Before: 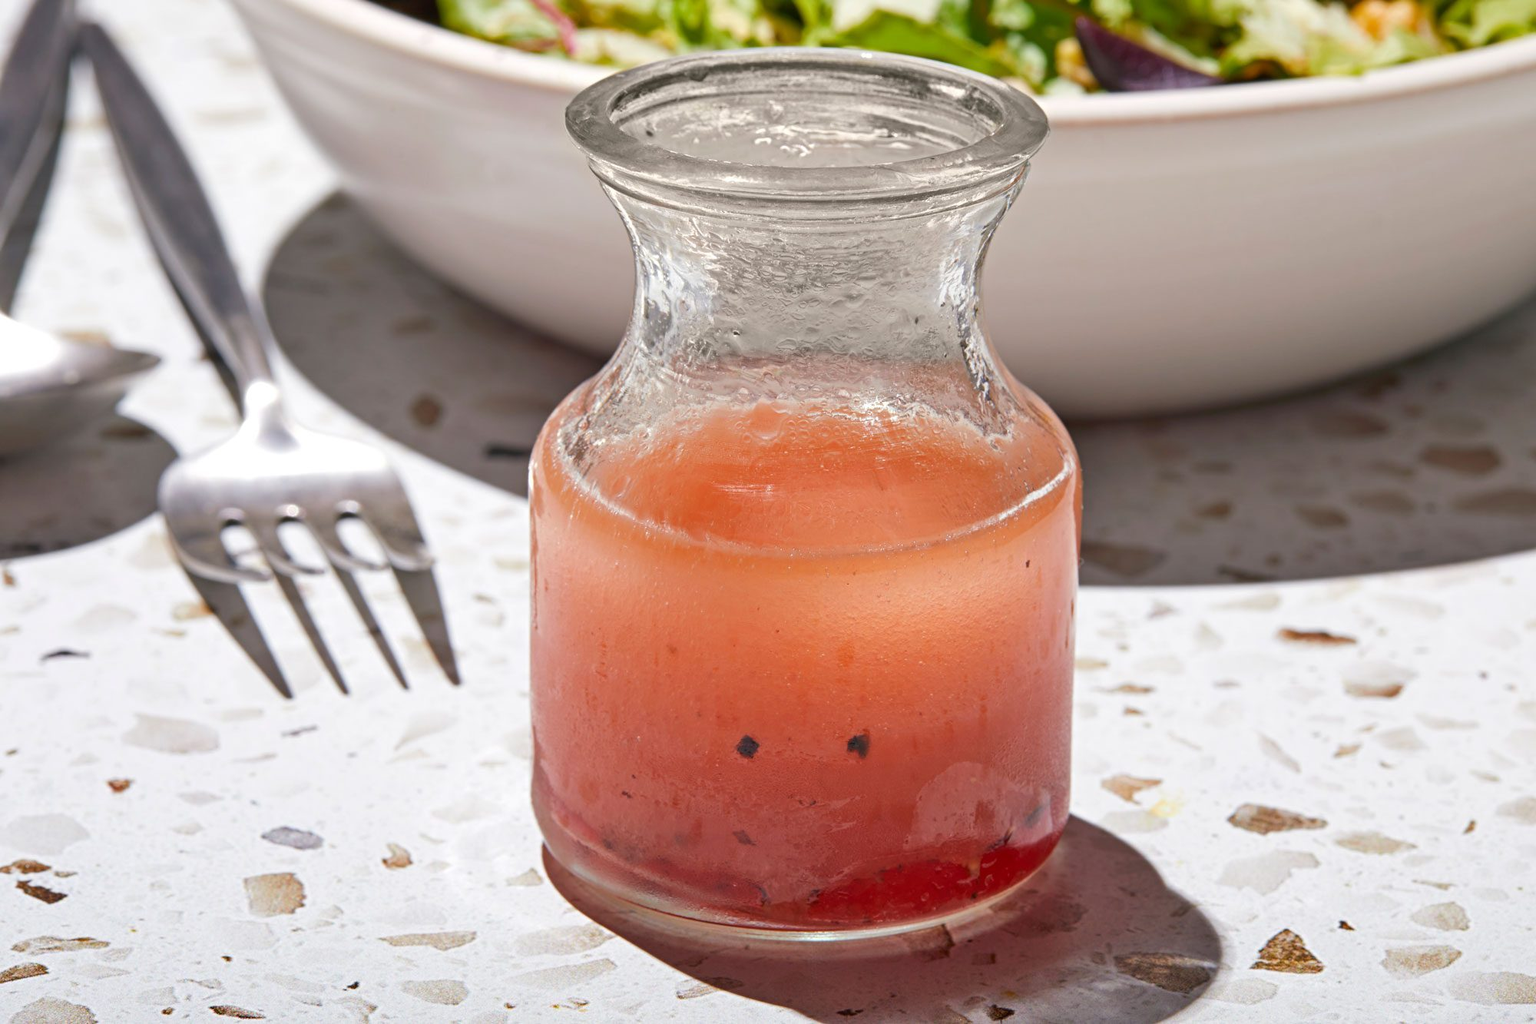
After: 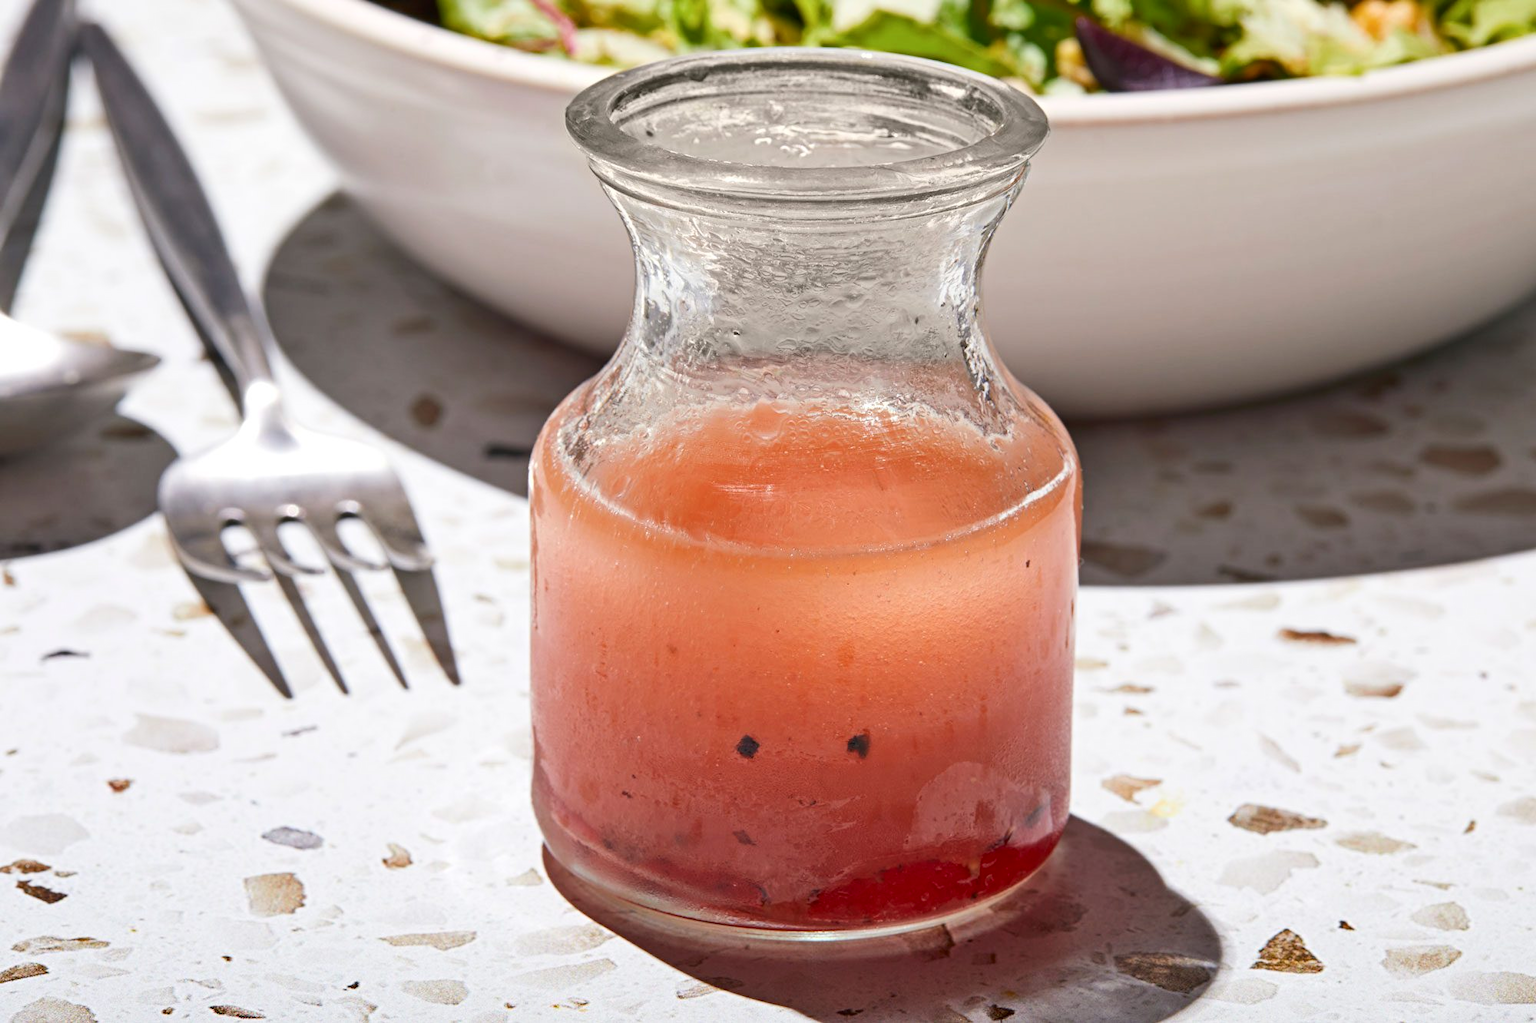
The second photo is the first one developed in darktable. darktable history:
contrast brightness saturation: contrast 0.139
